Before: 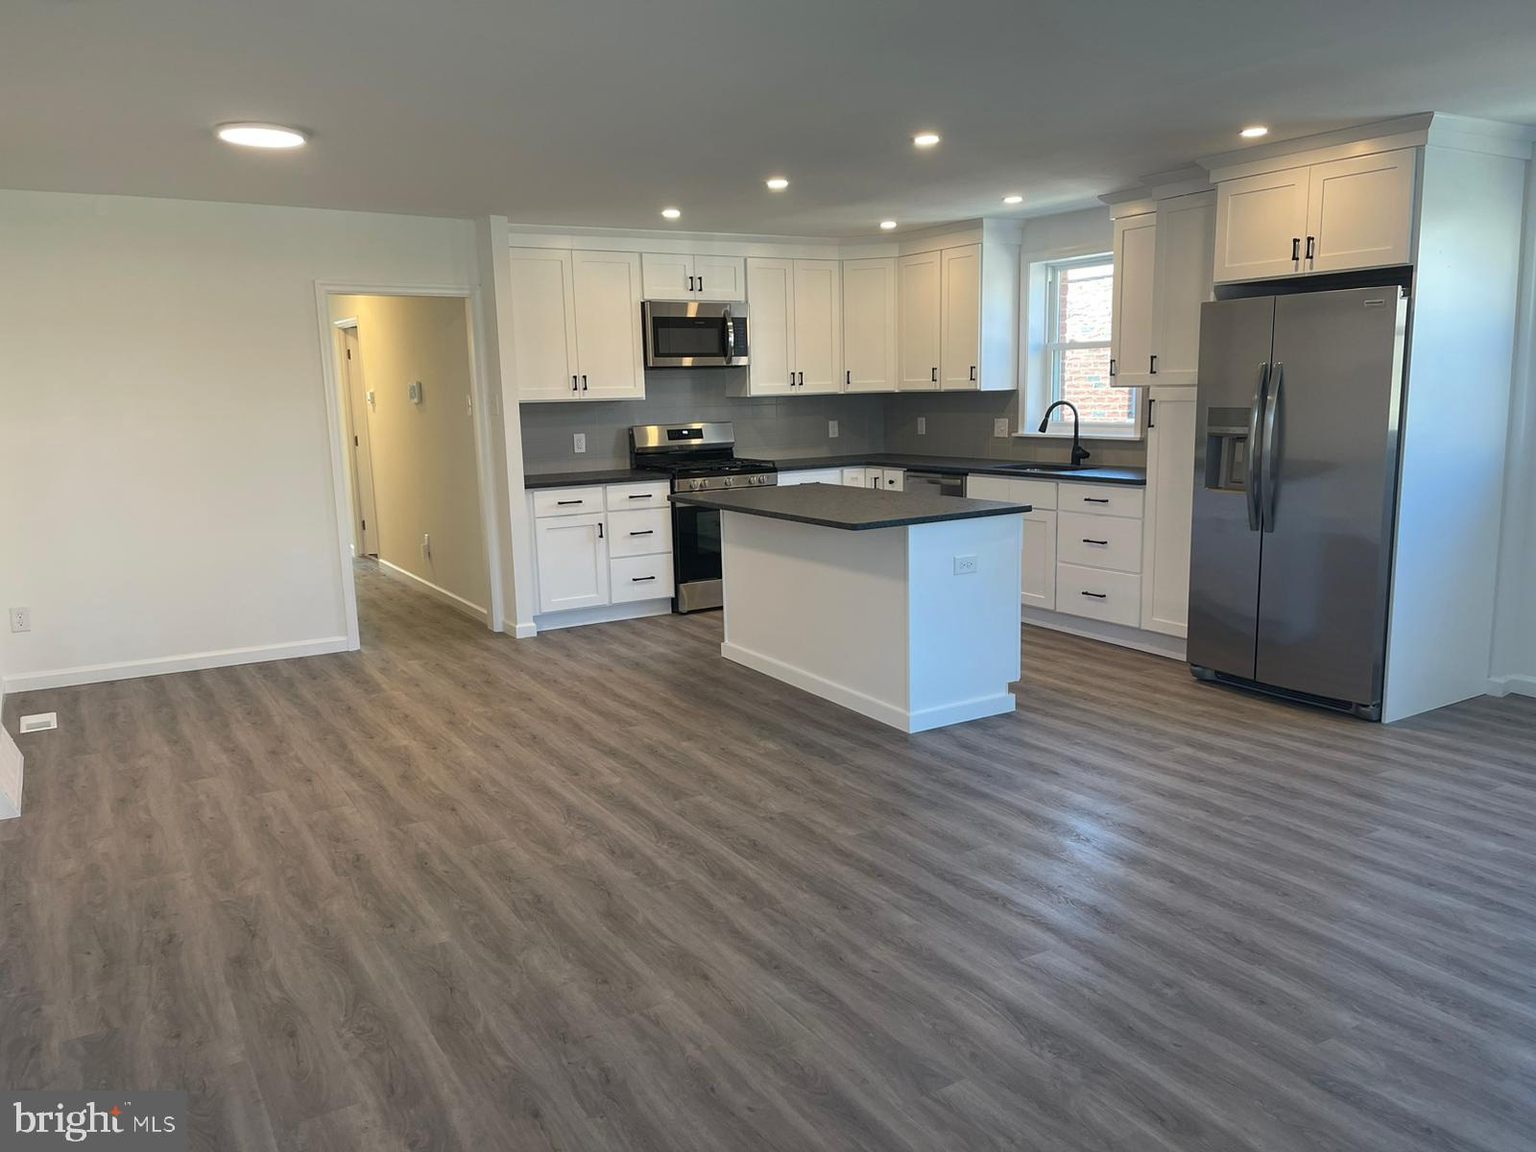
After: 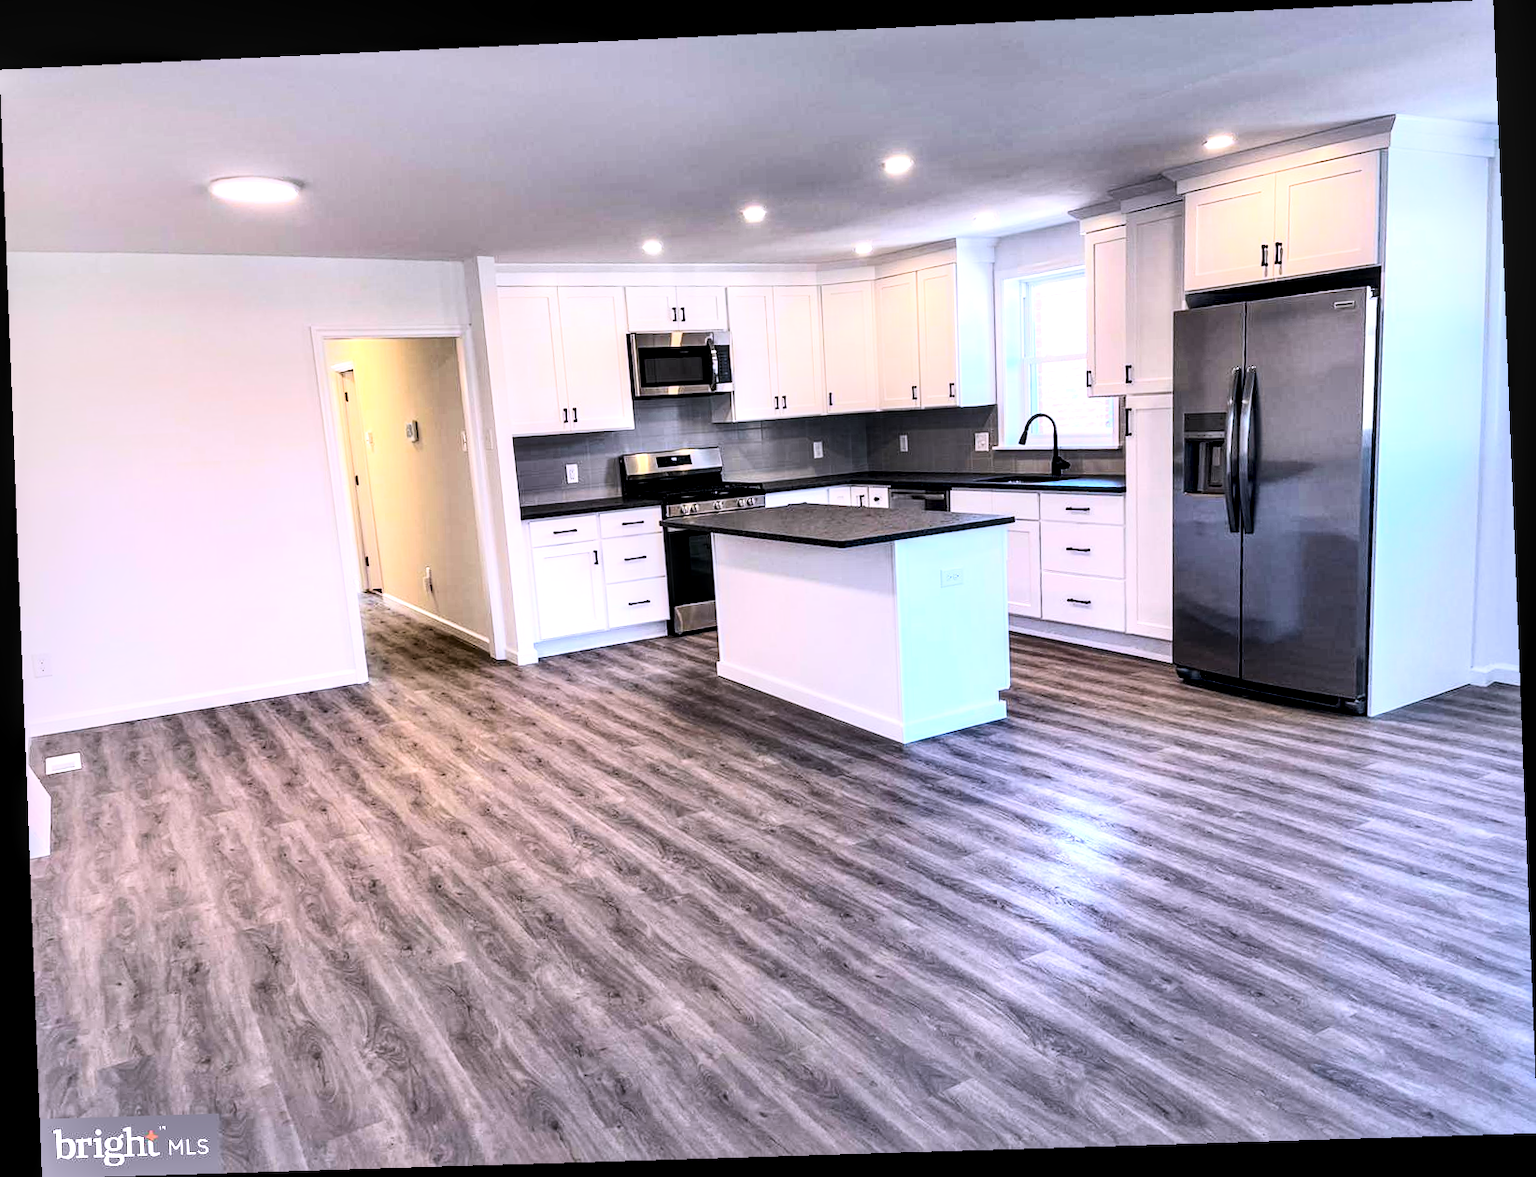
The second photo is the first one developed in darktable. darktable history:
rotate and perspective: rotation -2.22°, lens shift (horizontal) -0.022, automatic cropping off
rgb curve: curves: ch0 [(0, 0) (0.21, 0.15) (0.24, 0.21) (0.5, 0.75) (0.75, 0.96) (0.89, 0.99) (1, 1)]; ch1 [(0, 0.02) (0.21, 0.13) (0.25, 0.2) (0.5, 0.67) (0.75, 0.9) (0.89, 0.97) (1, 1)]; ch2 [(0, 0.02) (0.21, 0.13) (0.25, 0.2) (0.5, 0.67) (0.75, 0.9) (0.89, 0.97) (1, 1)], compensate middle gray true
white balance: red 1.042, blue 1.17
local contrast: highlights 60%, shadows 60%, detail 160%
shadows and highlights: soften with gaussian
